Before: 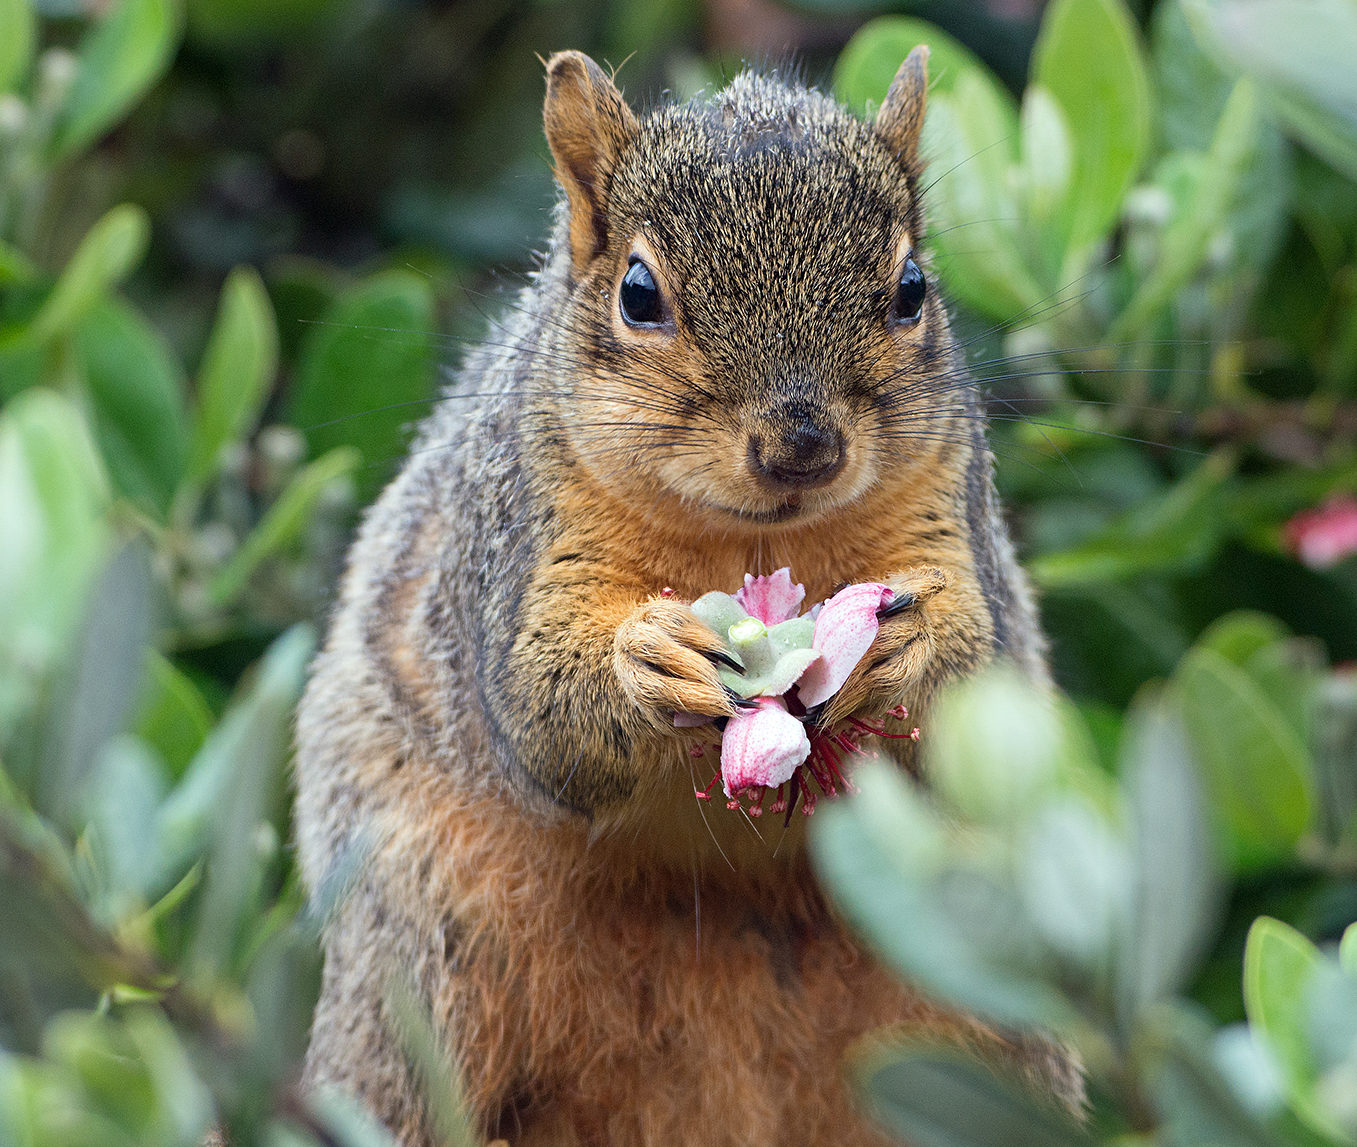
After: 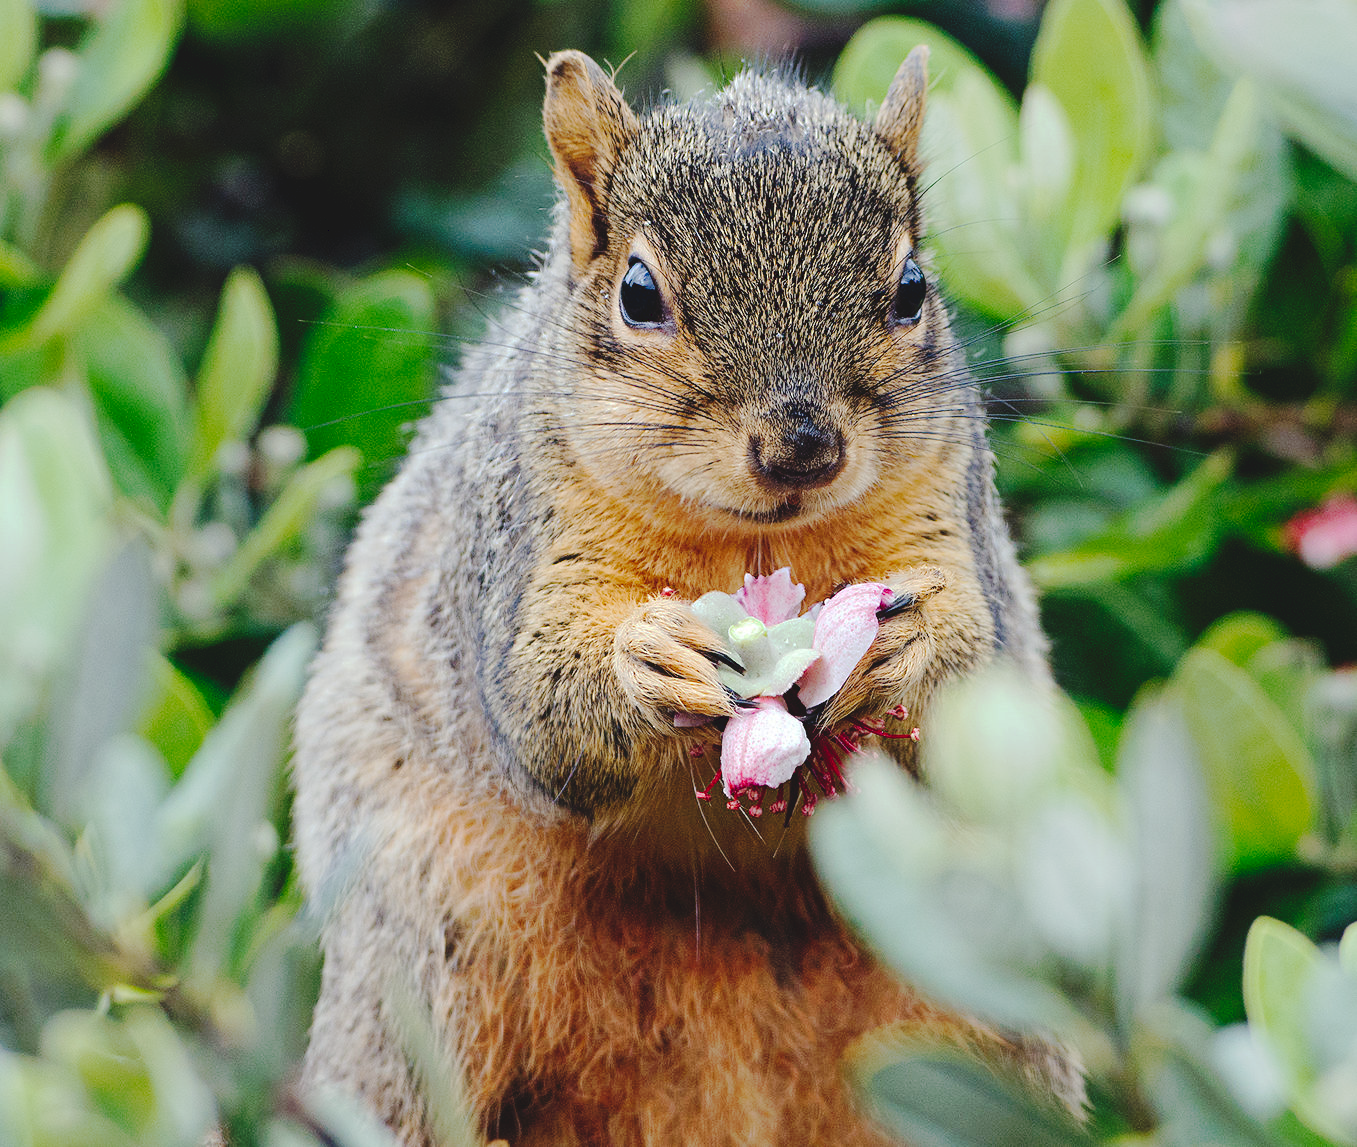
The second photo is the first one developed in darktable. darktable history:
tone curve: curves: ch0 [(0, 0) (0.003, 0.089) (0.011, 0.089) (0.025, 0.088) (0.044, 0.089) (0.069, 0.094) (0.1, 0.108) (0.136, 0.119) (0.177, 0.147) (0.224, 0.204) (0.277, 0.28) (0.335, 0.389) (0.399, 0.486) (0.468, 0.588) (0.543, 0.647) (0.623, 0.705) (0.709, 0.759) (0.801, 0.815) (0.898, 0.873) (1, 1)], preserve colors none
